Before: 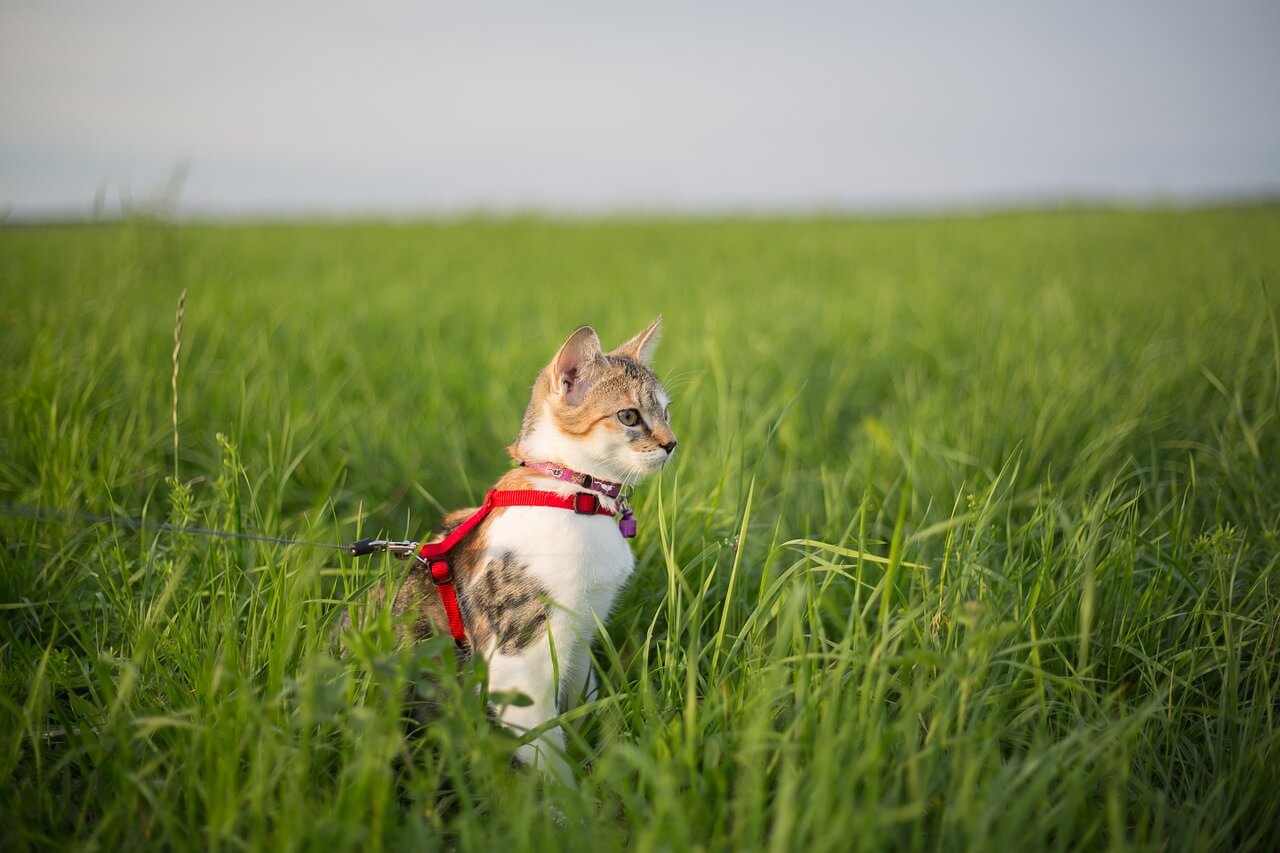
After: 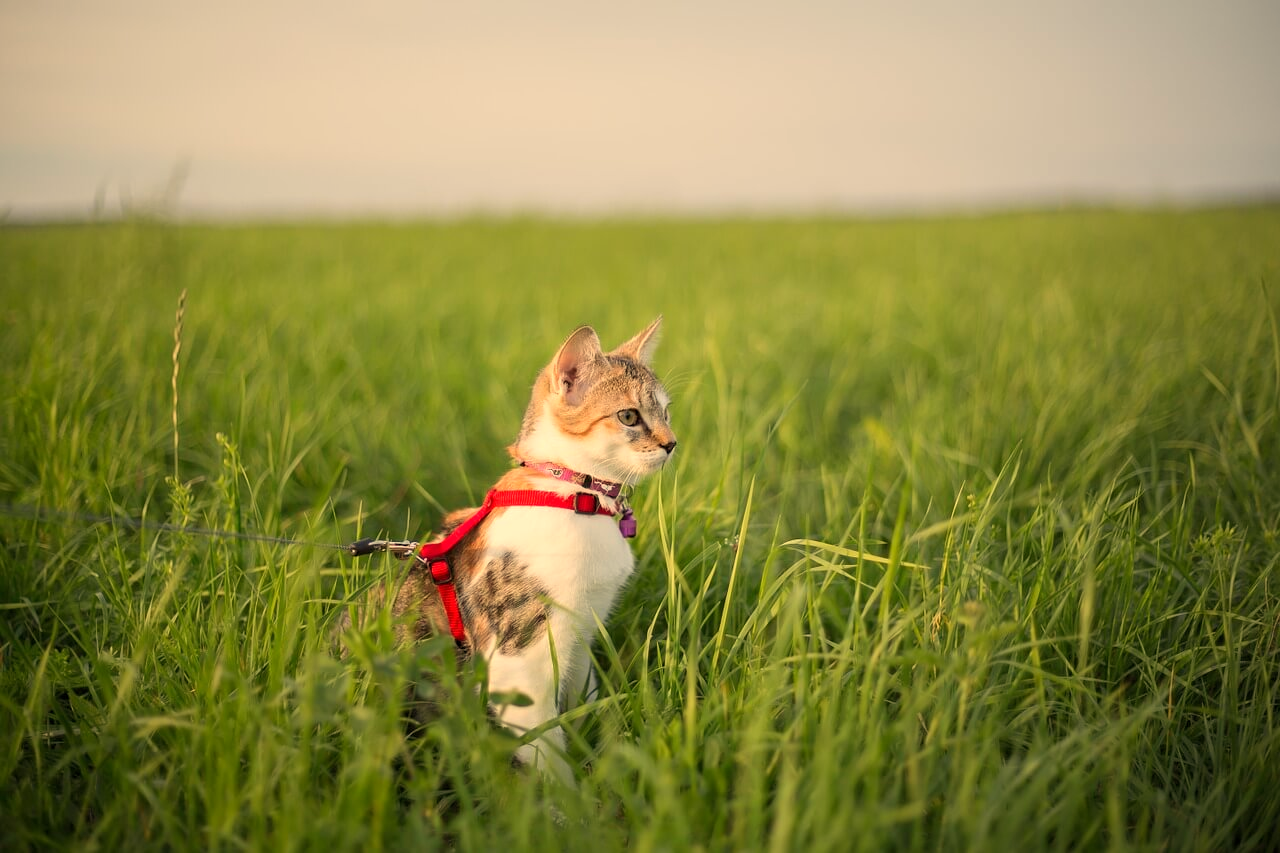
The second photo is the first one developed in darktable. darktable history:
levels: levels [0.018, 0.493, 1]
white balance: red 1.123, blue 0.83
